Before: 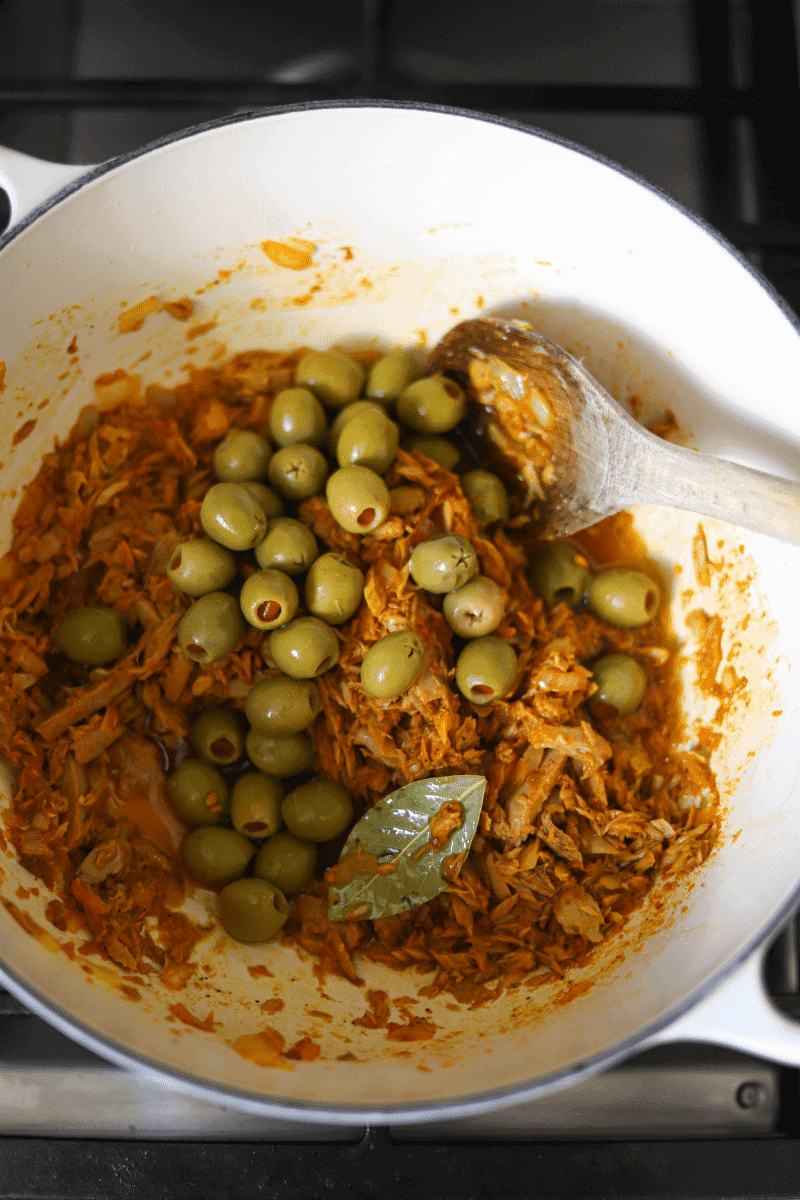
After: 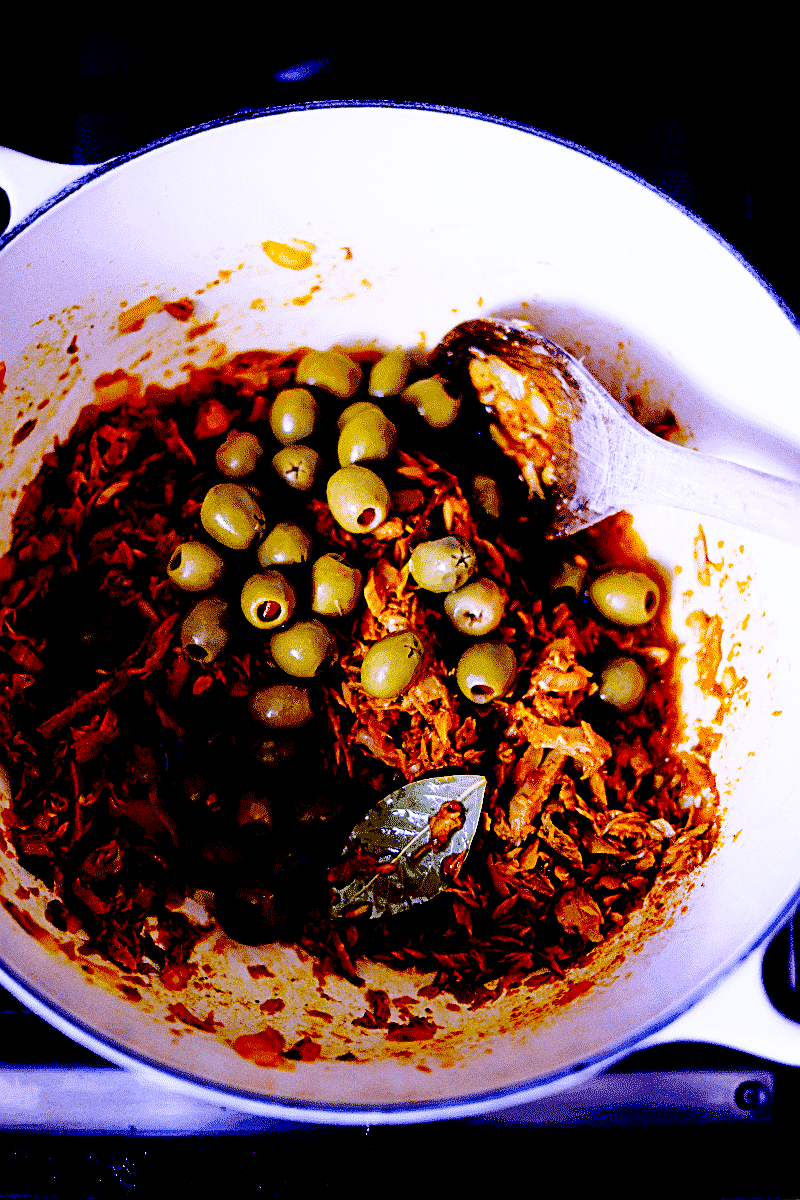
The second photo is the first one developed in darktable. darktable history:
sharpen: on, module defaults
grain: on, module defaults
white balance: red 0.98, blue 1.61
base curve: curves: ch0 [(0, 0) (0.028, 0.03) (0.121, 0.232) (0.46, 0.748) (0.859, 0.968) (1, 1)], preserve colors none
exposure: black level correction 0.1, exposure -0.092 EV, compensate highlight preservation false
